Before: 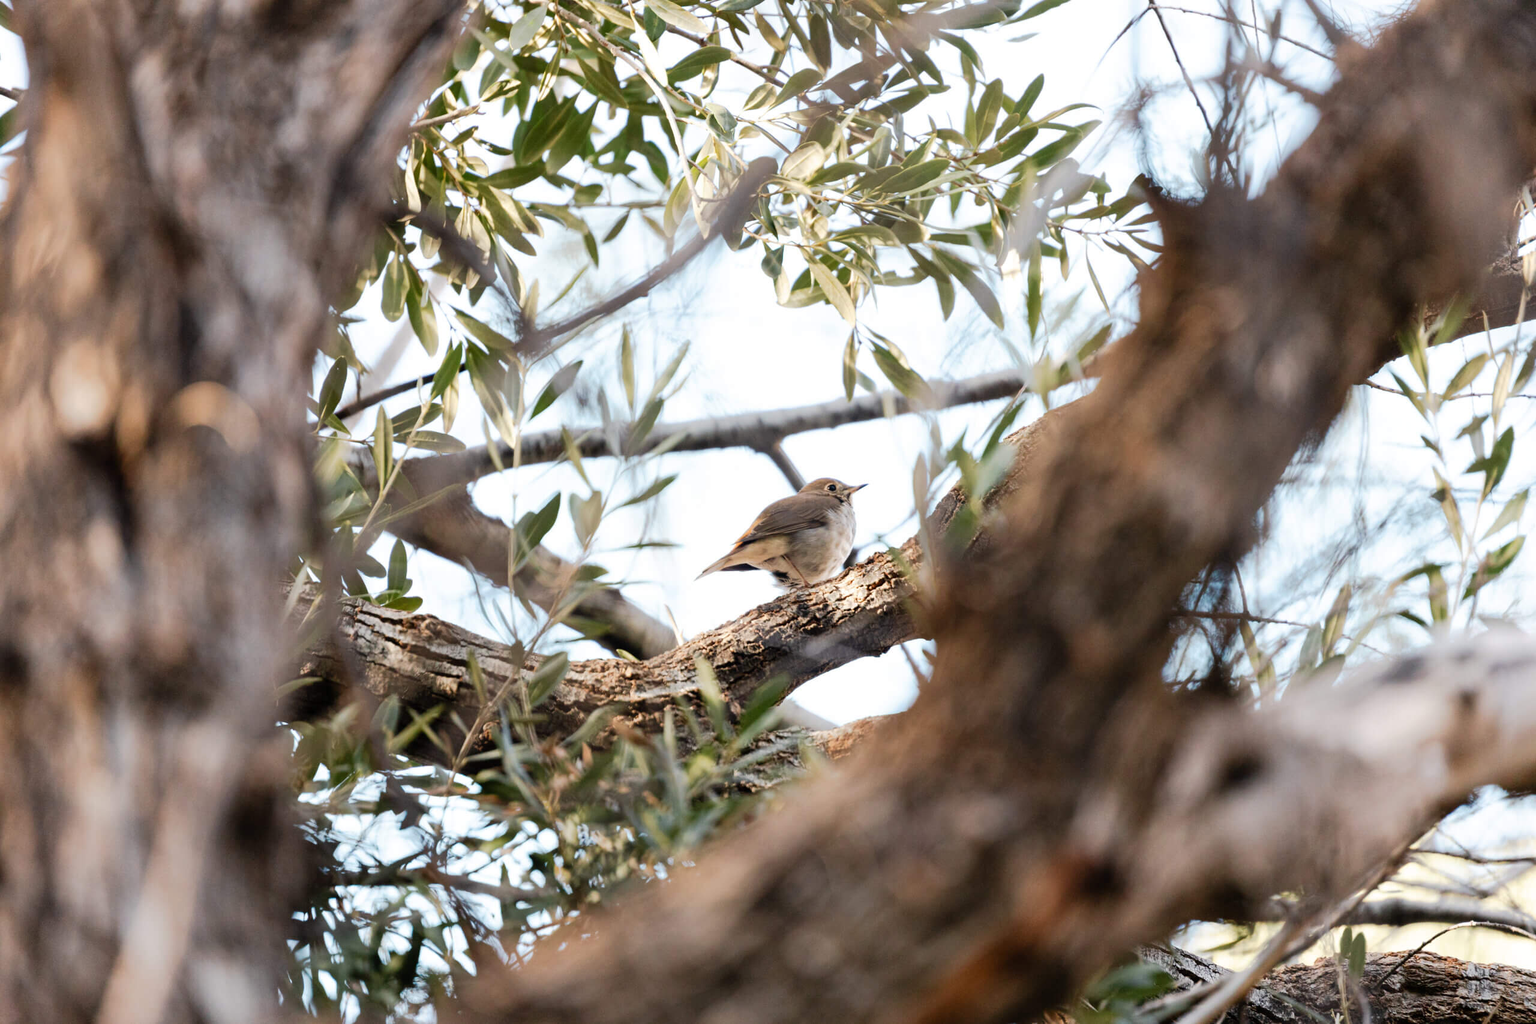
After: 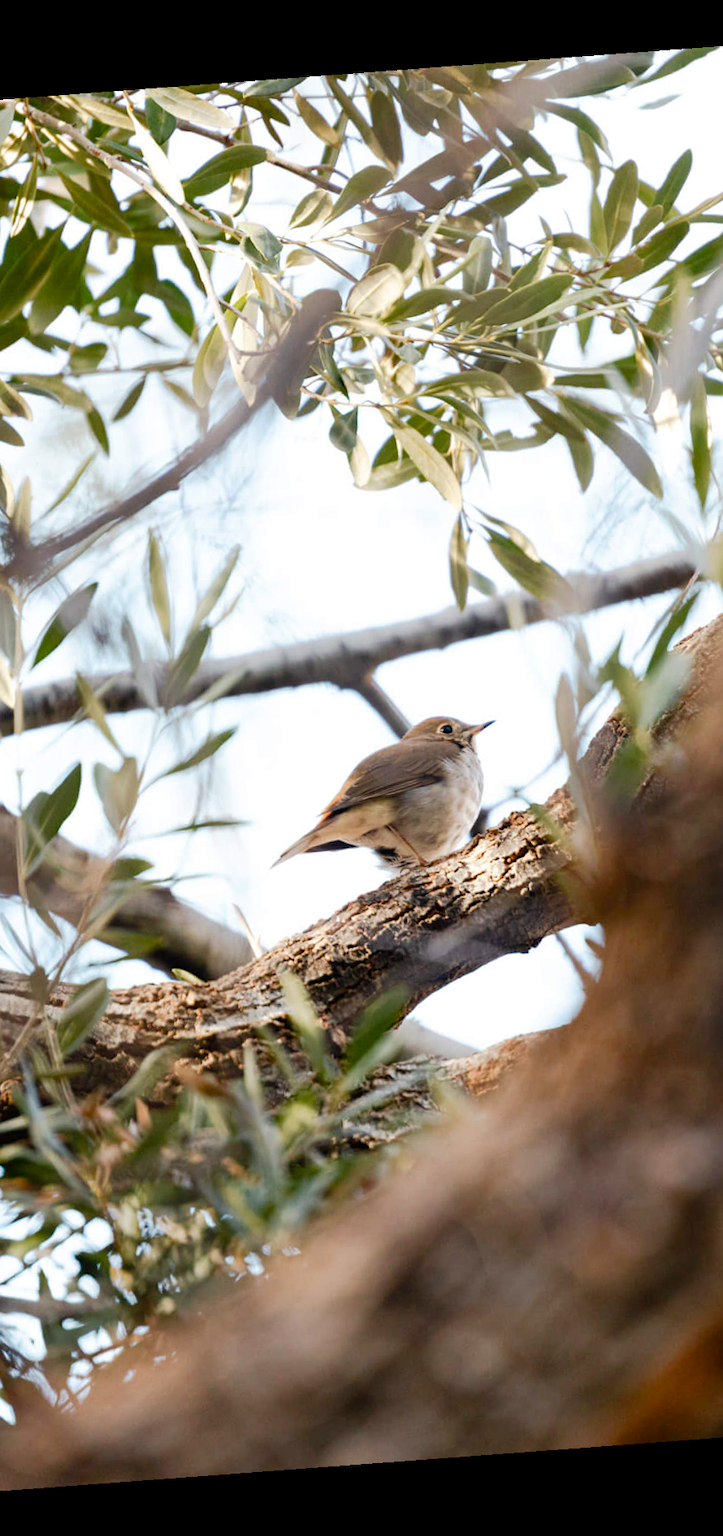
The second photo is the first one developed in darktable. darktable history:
color balance rgb: perceptual saturation grading › global saturation 20%, perceptual saturation grading › highlights -25%, perceptual saturation grading › shadows 25%
crop: left 33.36%, right 33.36%
rotate and perspective: rotation -4.25°, automatic cropping off
